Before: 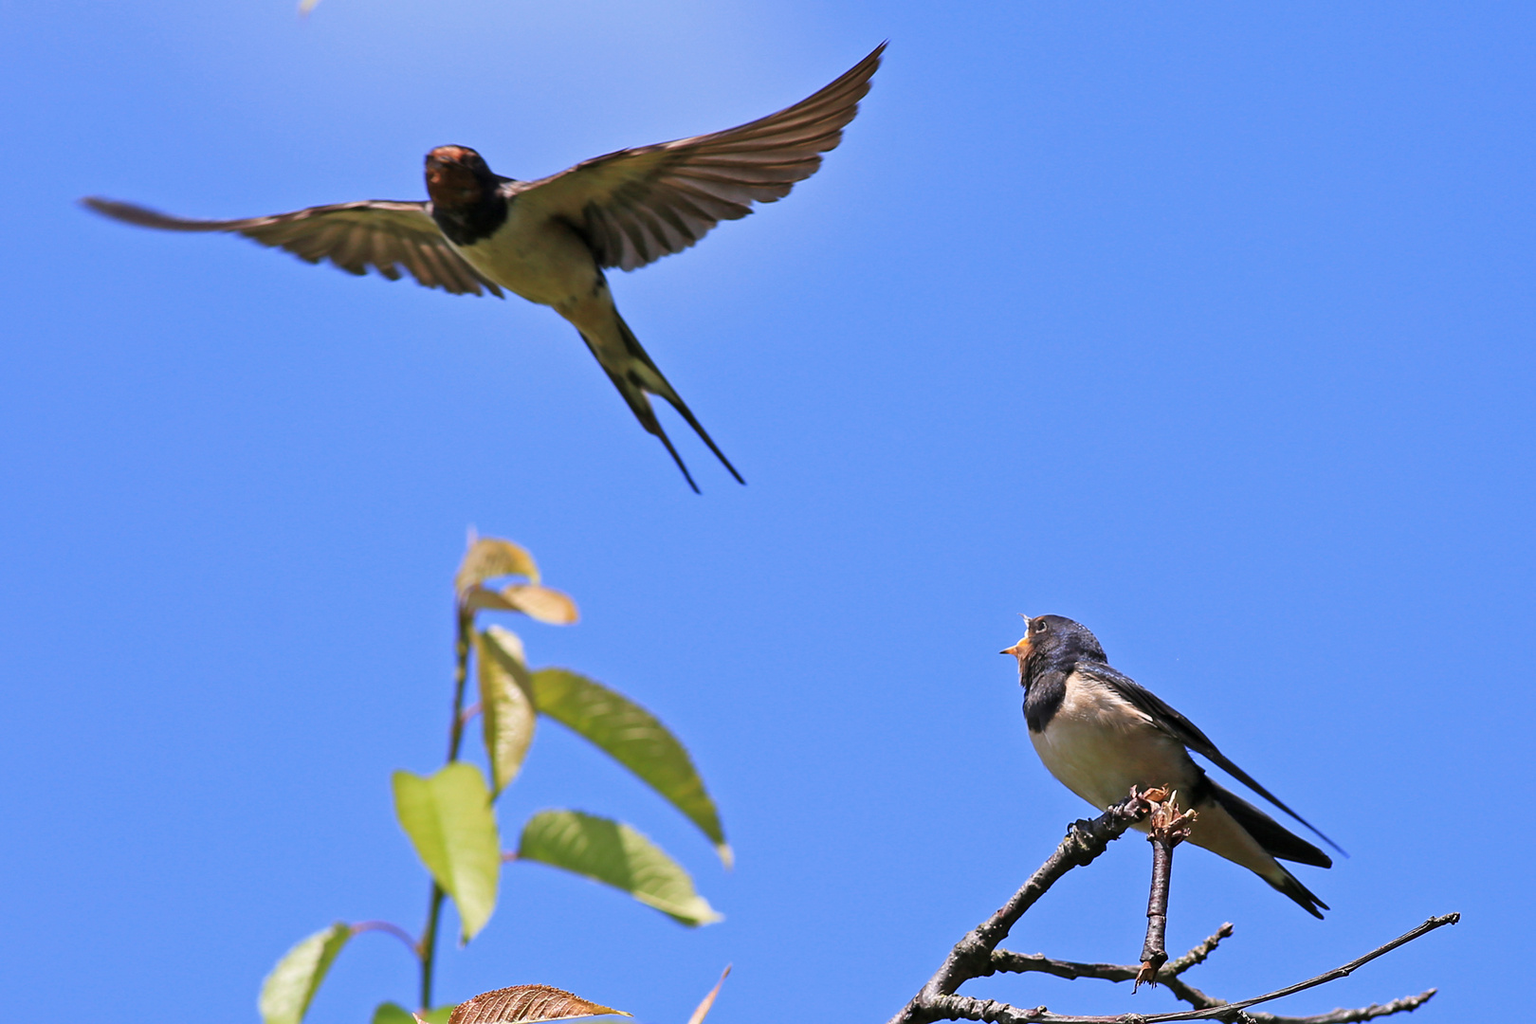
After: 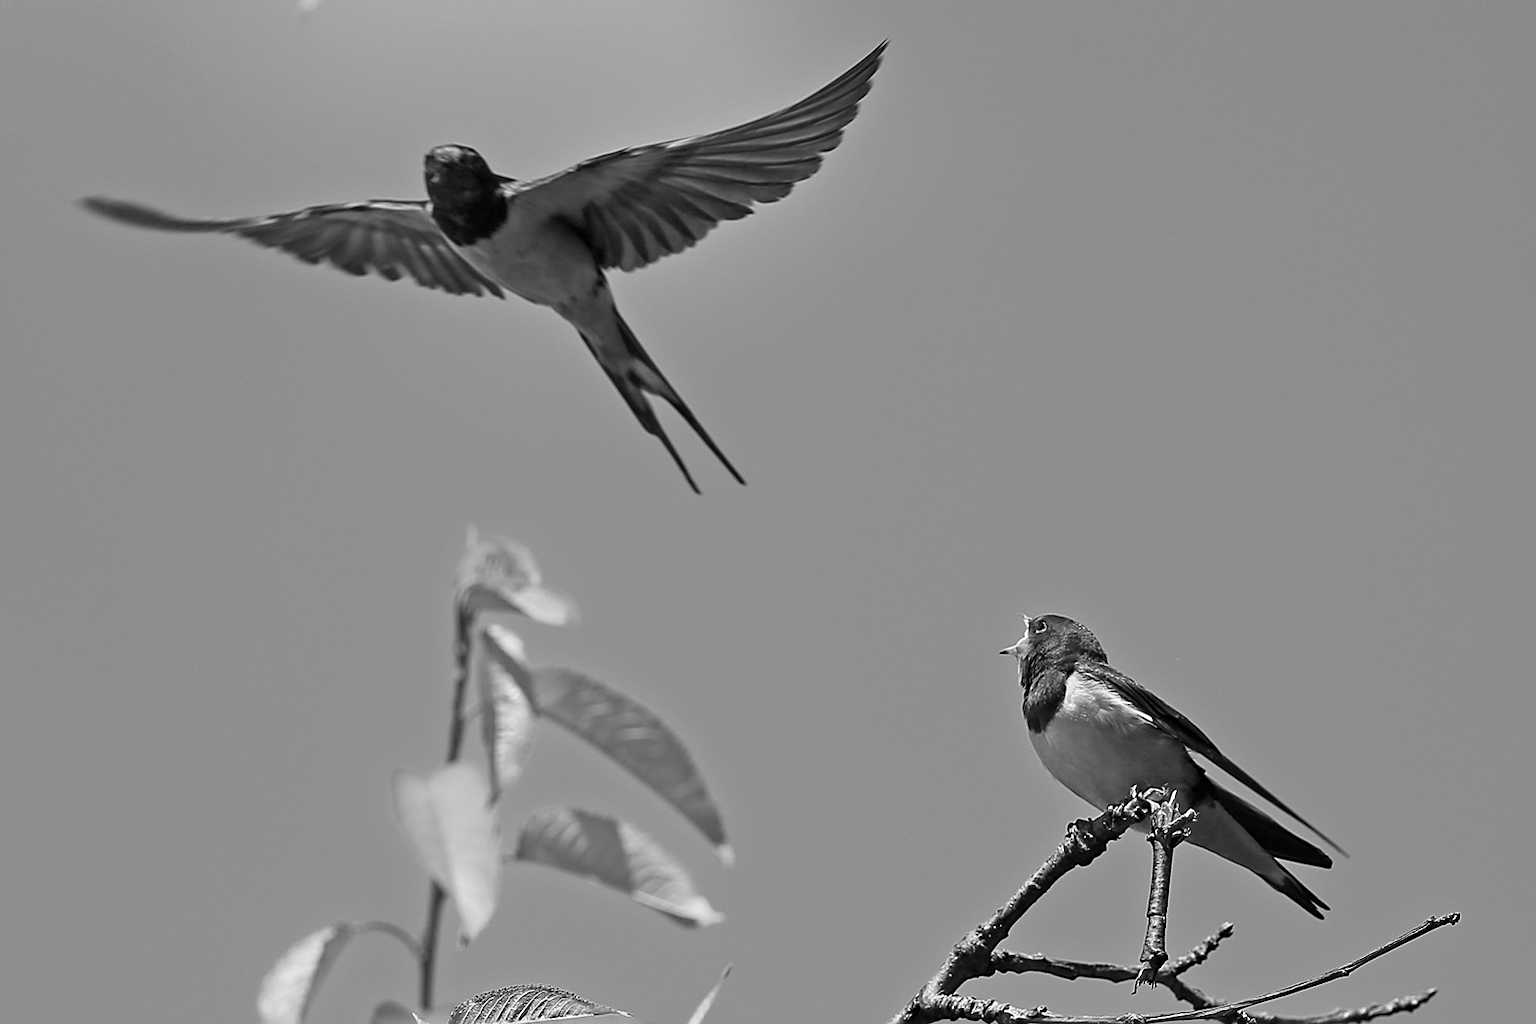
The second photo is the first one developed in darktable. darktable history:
monochrome: a 32, b 64, size 2.3
sharpen: on, module defaults
